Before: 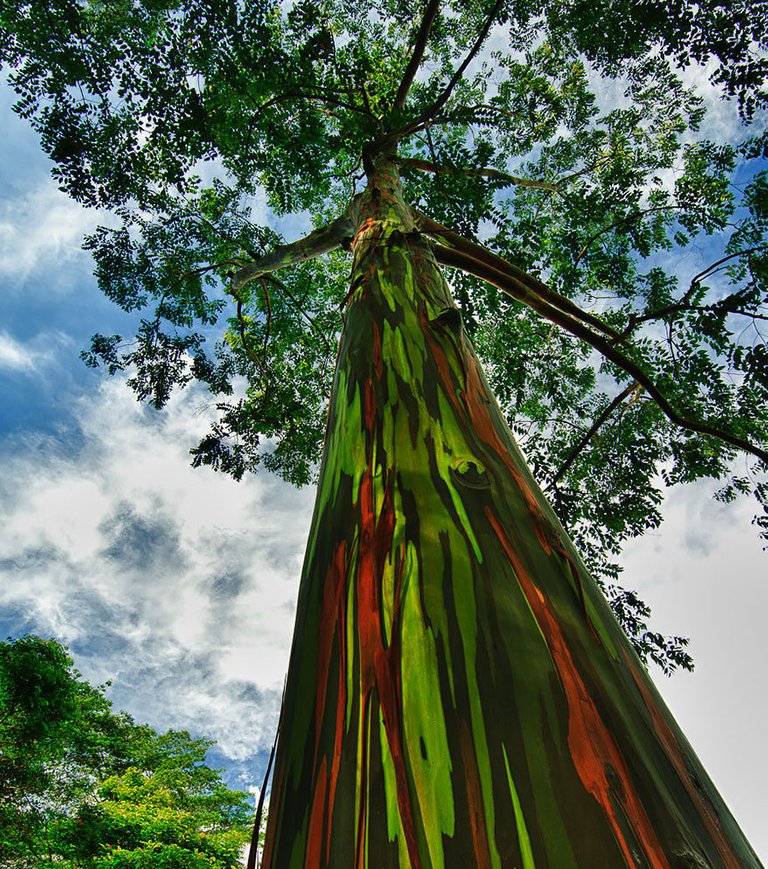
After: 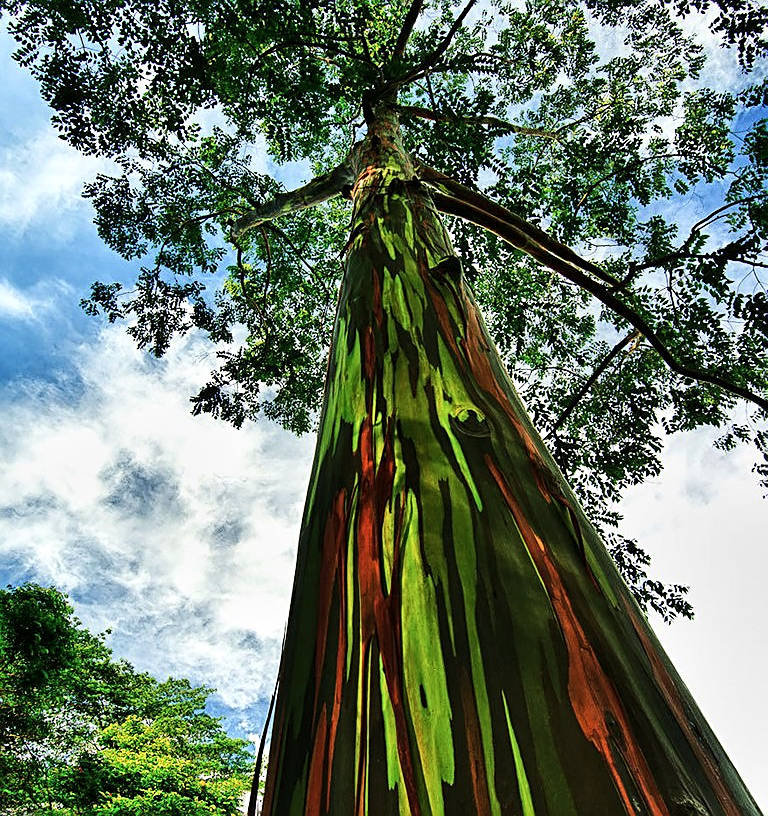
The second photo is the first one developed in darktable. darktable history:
sharpen: on, module defaults
contrast brightness saturation: saturation -0.054
crop and rotate: top 6.093%
local contrast: highlights 105%, shadows 100%, detail 120%, midtone range 0.2
base curve: curves: ch0 [(0, 0) (0.032, 0.025) (0.121, 0.166) (0.206, 0.329) (0.605, 0.79) (1, 1)]
